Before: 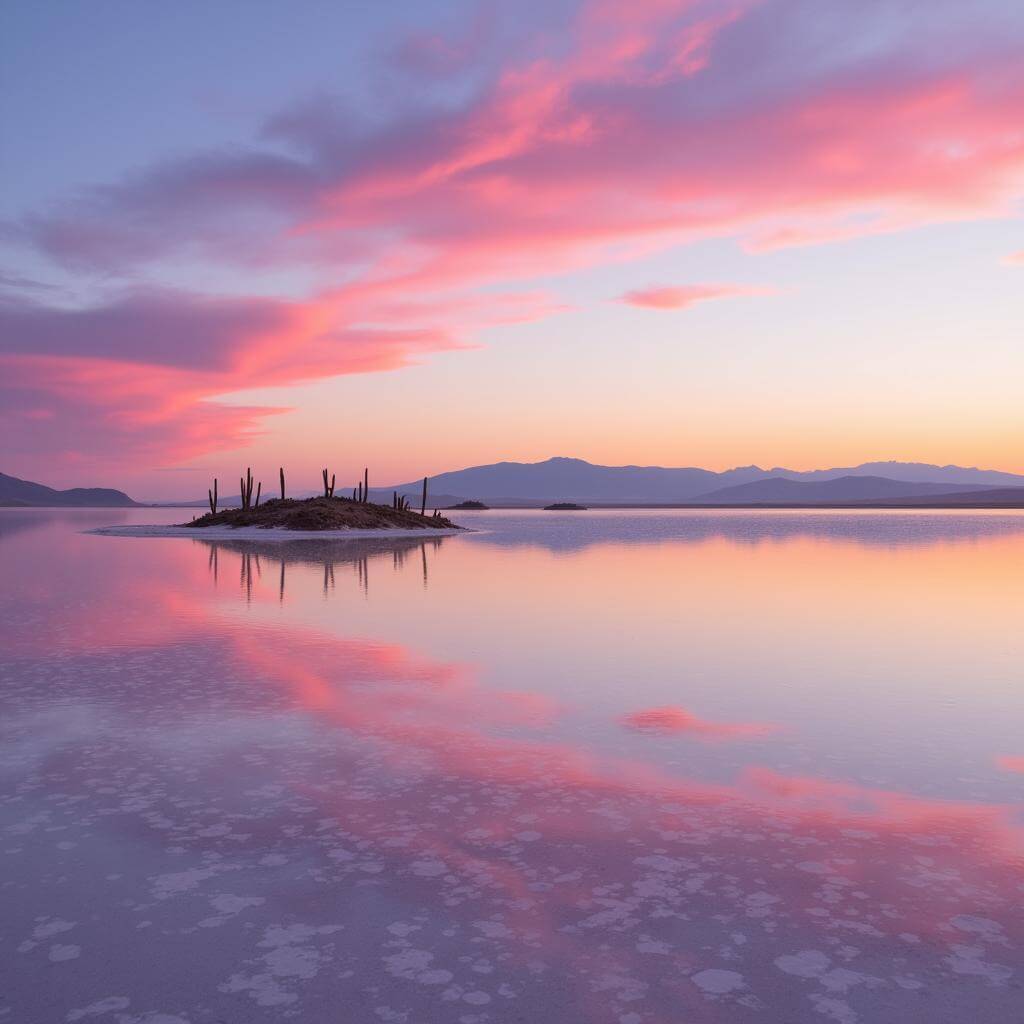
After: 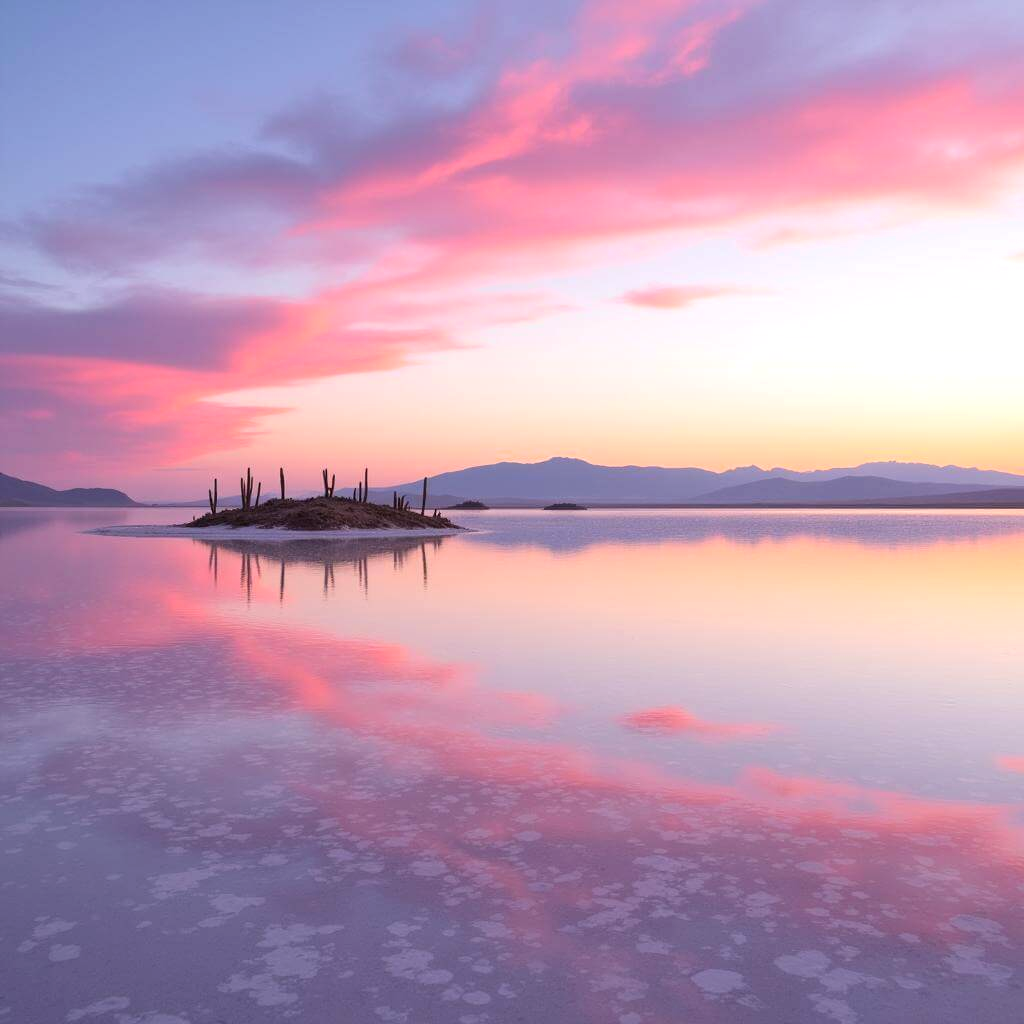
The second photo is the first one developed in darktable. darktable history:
exposure: exposure 0.379 EV, compensate highlight preservation false
